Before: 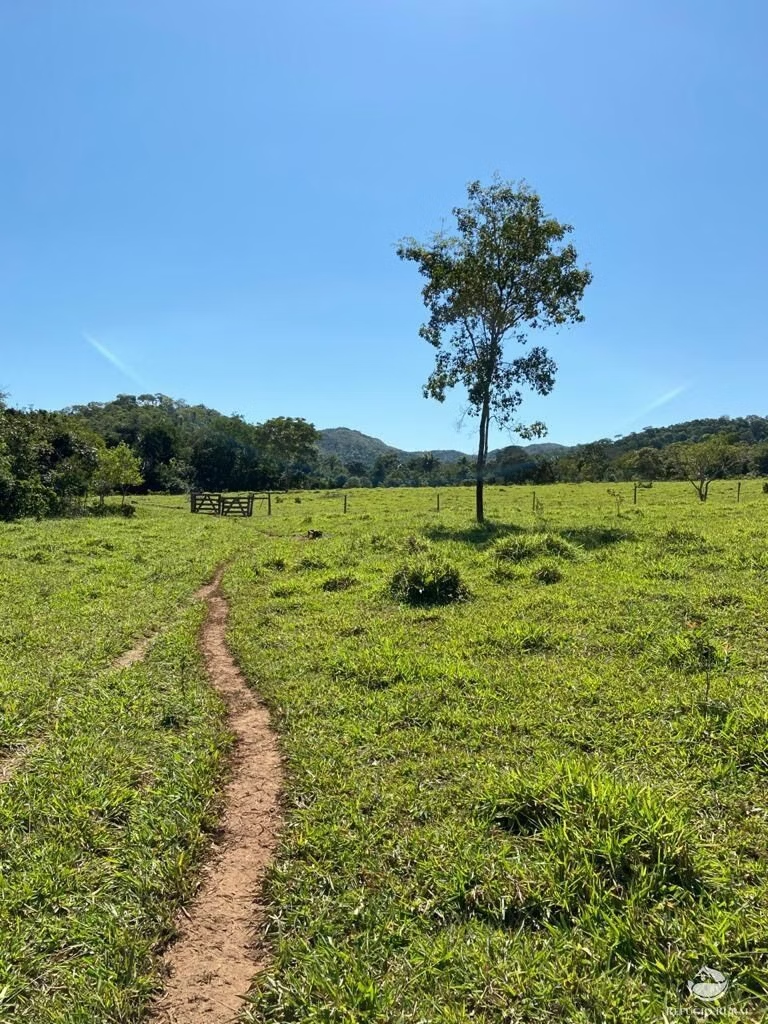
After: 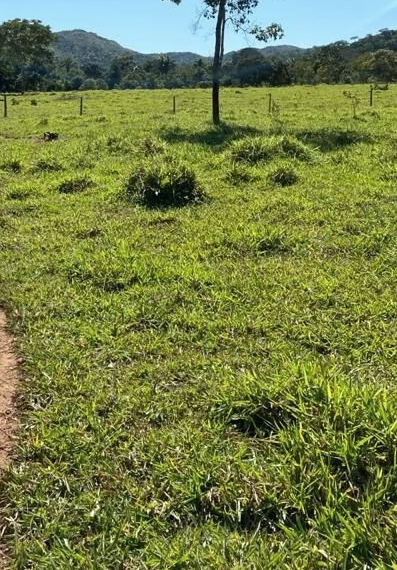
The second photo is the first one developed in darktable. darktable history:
contrast brightness saturation: saturation -0.046
crop: left 34.39%, top 38.912%, right 13.82%, bottom 5.421%
